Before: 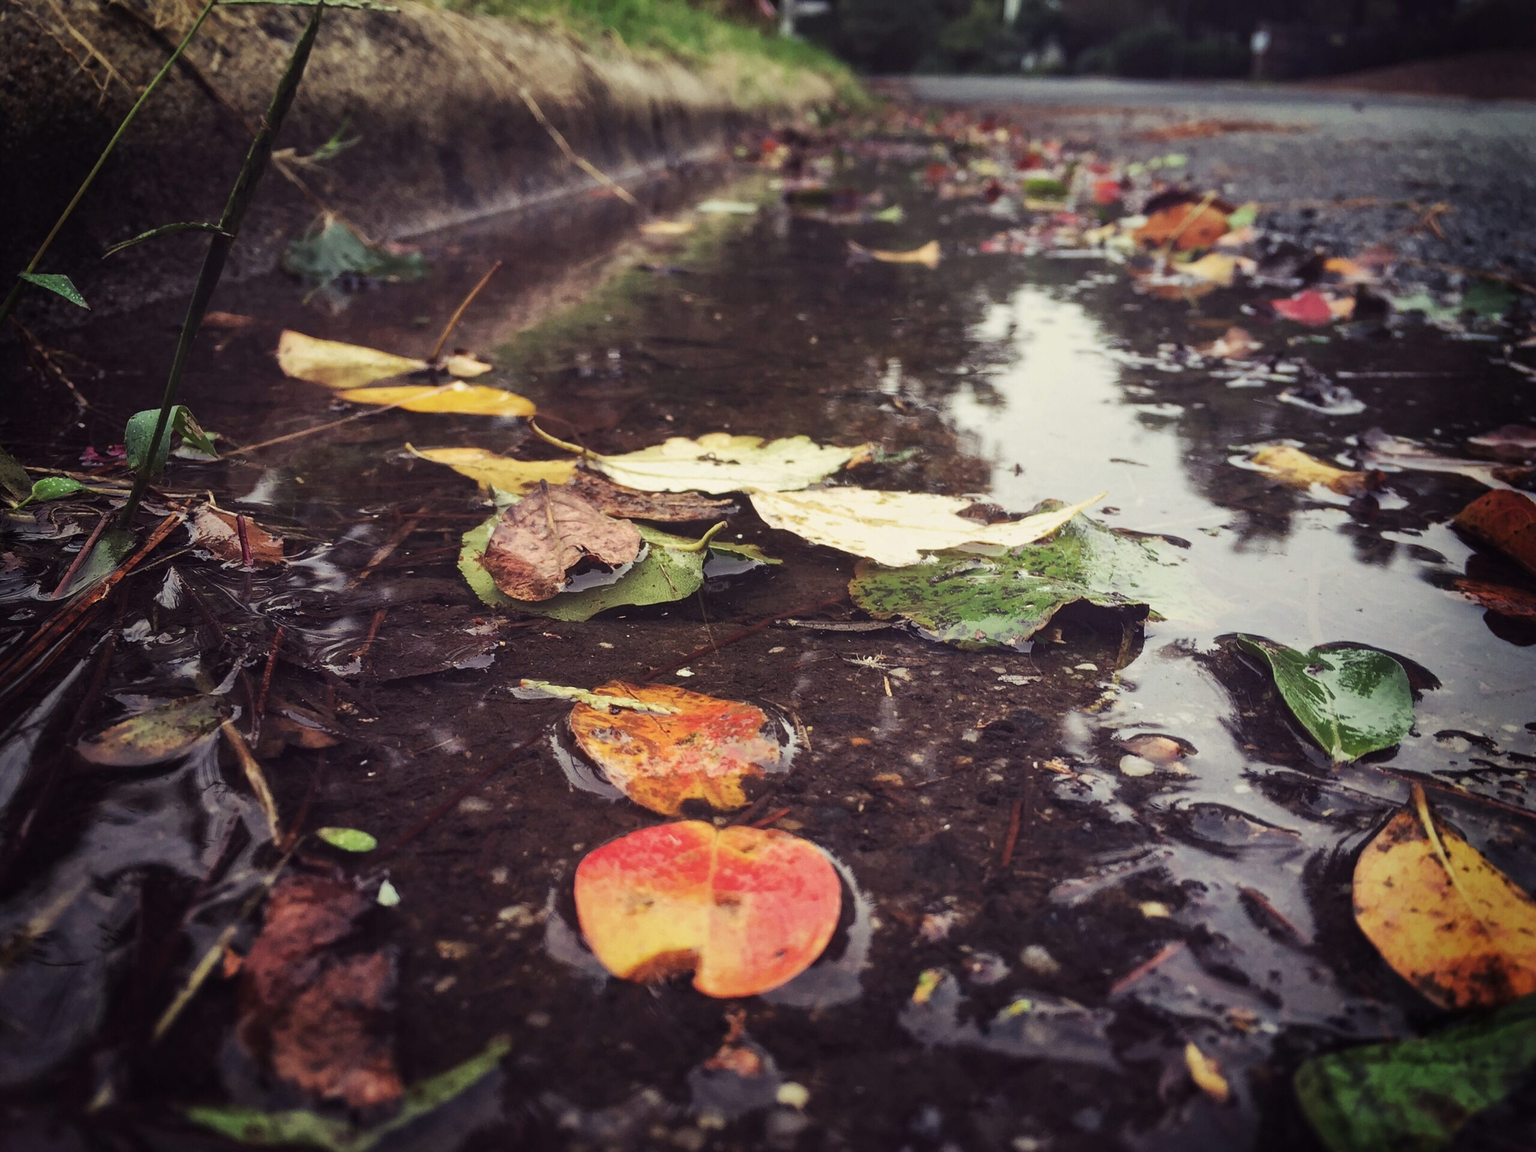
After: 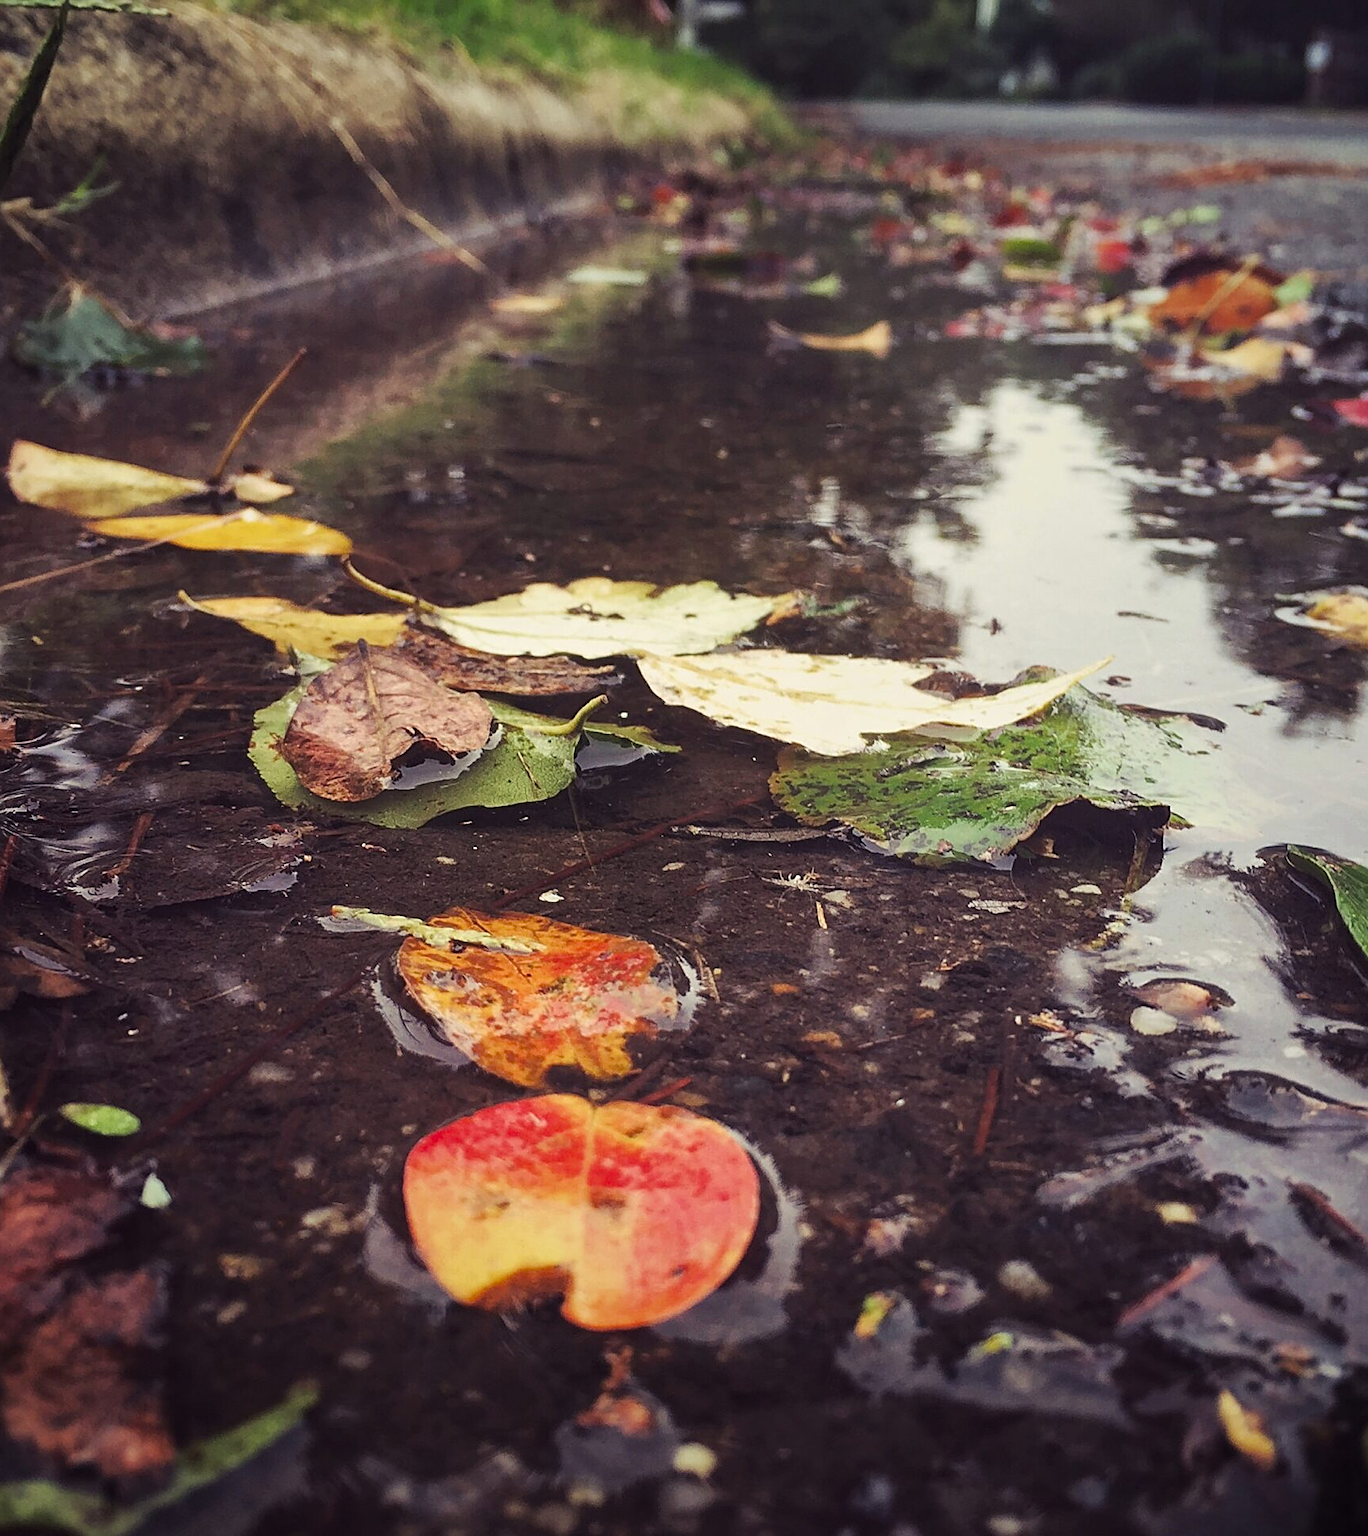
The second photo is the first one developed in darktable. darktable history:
crop and rotate: left 17.732%, right 15.423%
sharpen: on, module defaults
color balance rgb: shadows fall-off 101%, linear chroma grading › mid-tones 7.63%, perceptual saturation grading › mid-tones 11.68%, mask middle-gray fulcrum 22.45%, global vibrance 10.11%, saturation formula JzAzBz (2021)
